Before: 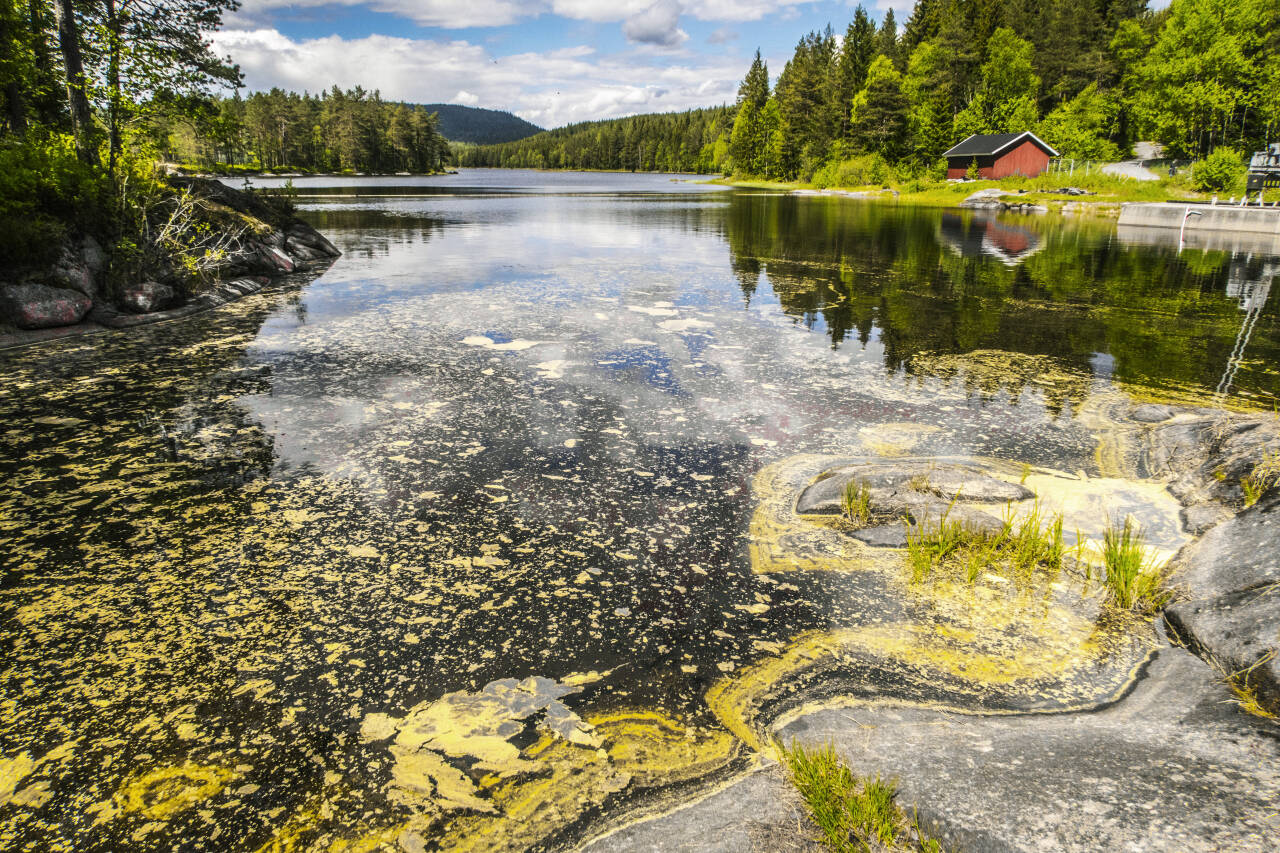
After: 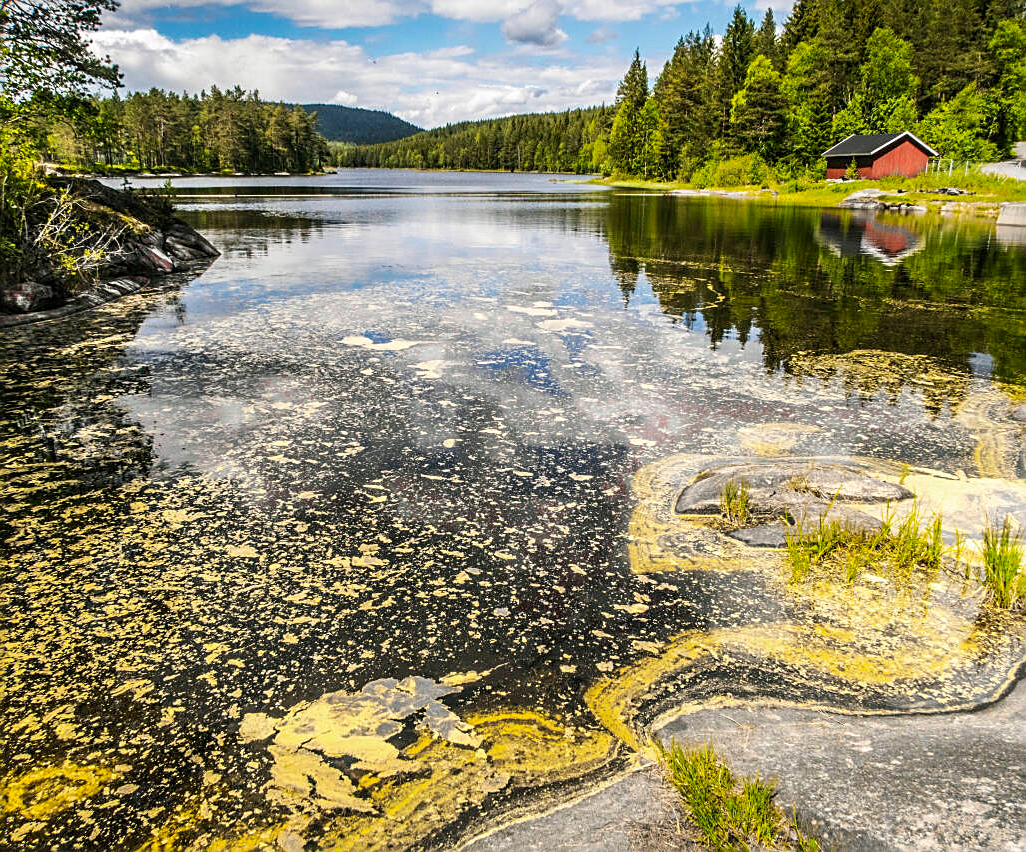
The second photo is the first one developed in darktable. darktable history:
sharpen: amount 0.492
crop and rotate: left 9.504%, right 10.28%
